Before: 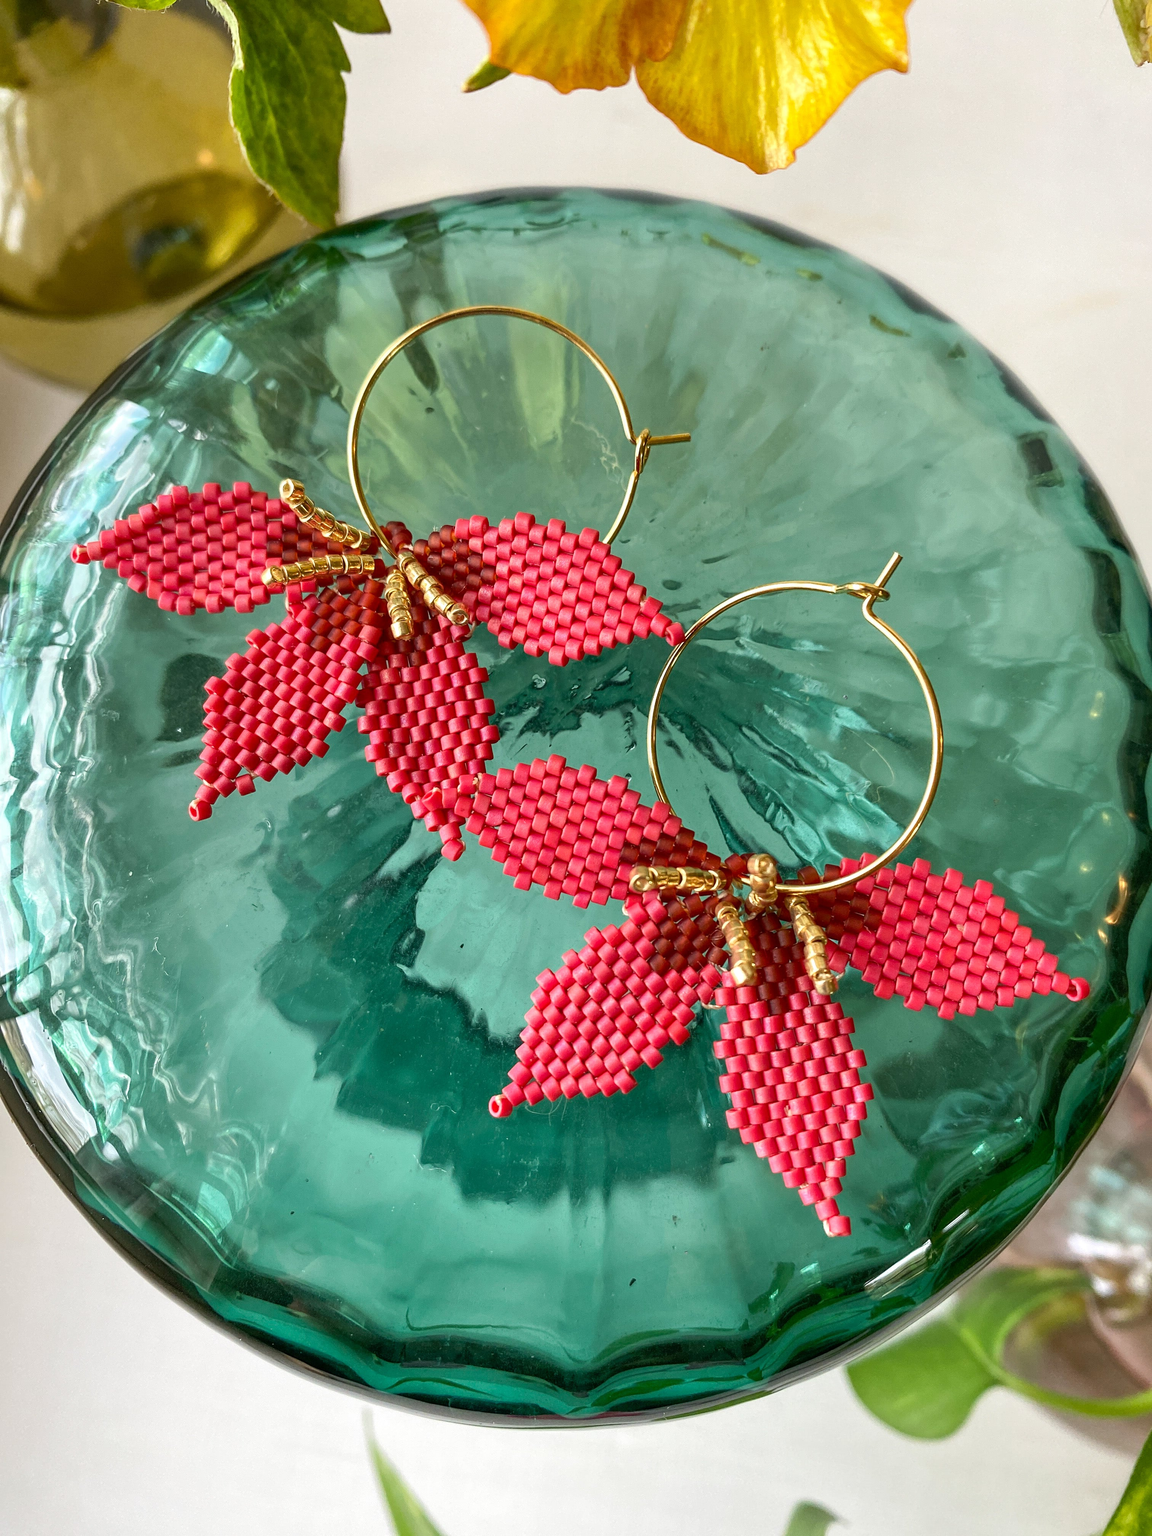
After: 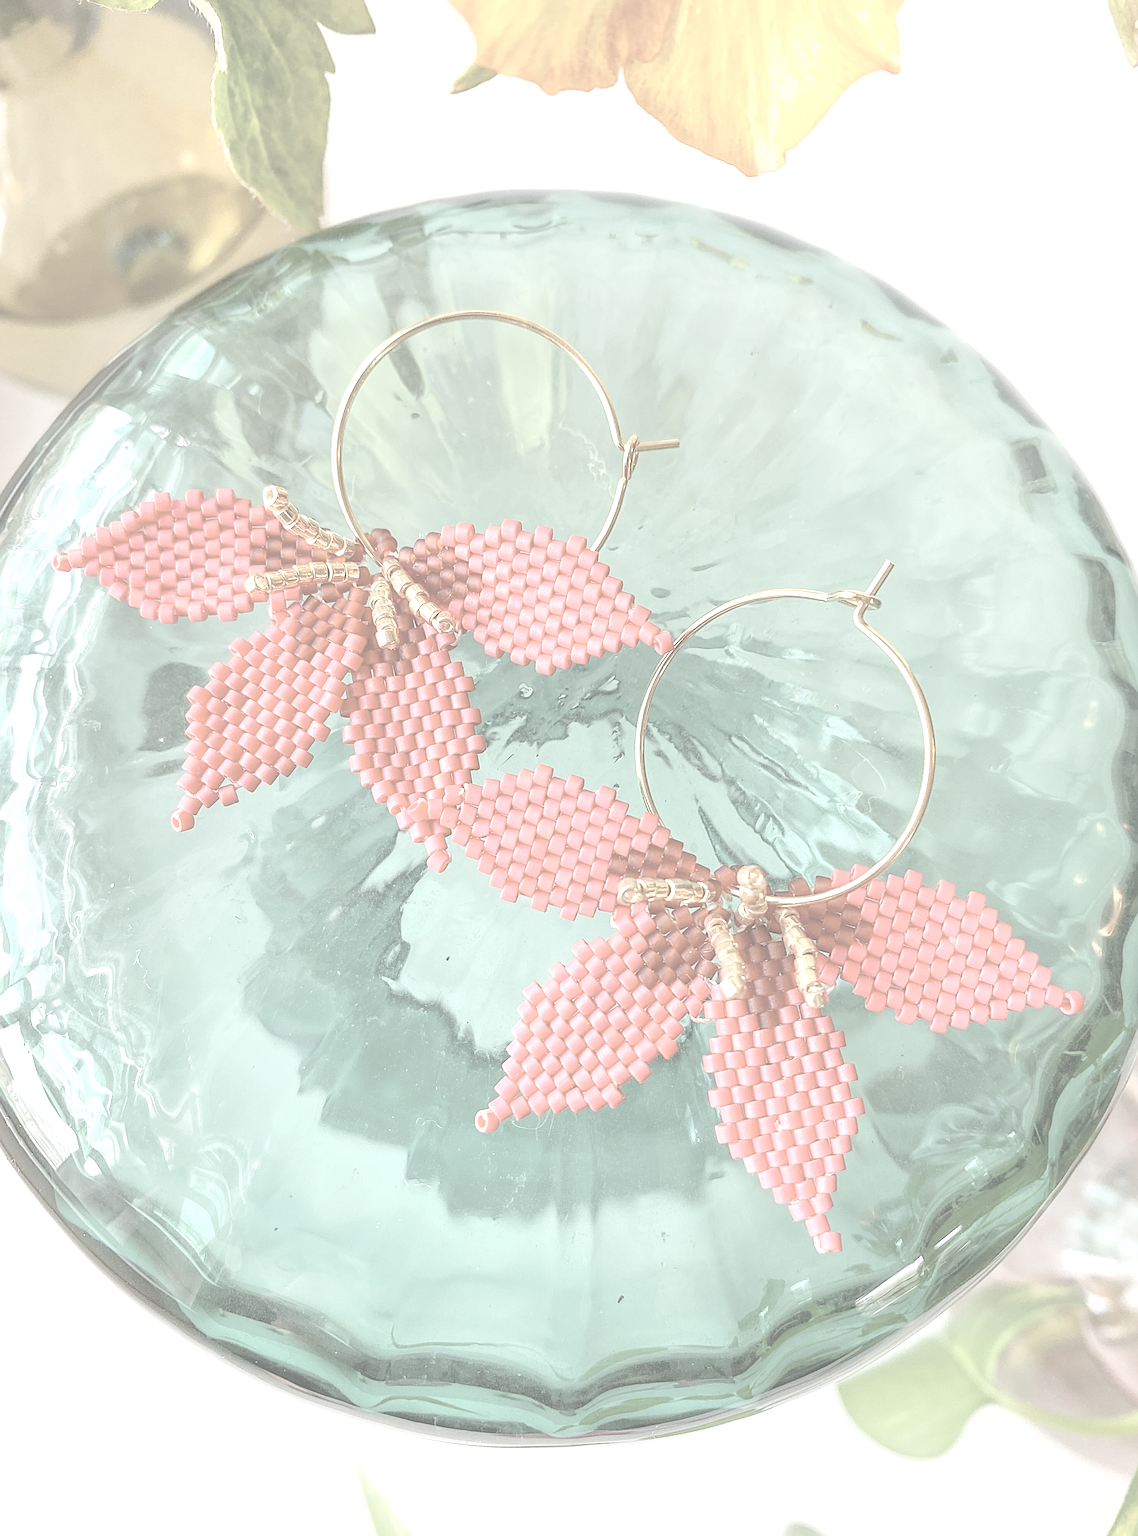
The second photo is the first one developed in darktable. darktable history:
contrast brightness saturation: contrast -0.32, brightness 0.75, saturation -0.78
crop and rotate: left 1.774%, right 0.633%, bottom 1.28%
exposure: black level correction 0, exposure 1.625 EV, compensate exposure bias true, compensate highlight preservation false
sharpen: radius 2.584, amount 0.688
